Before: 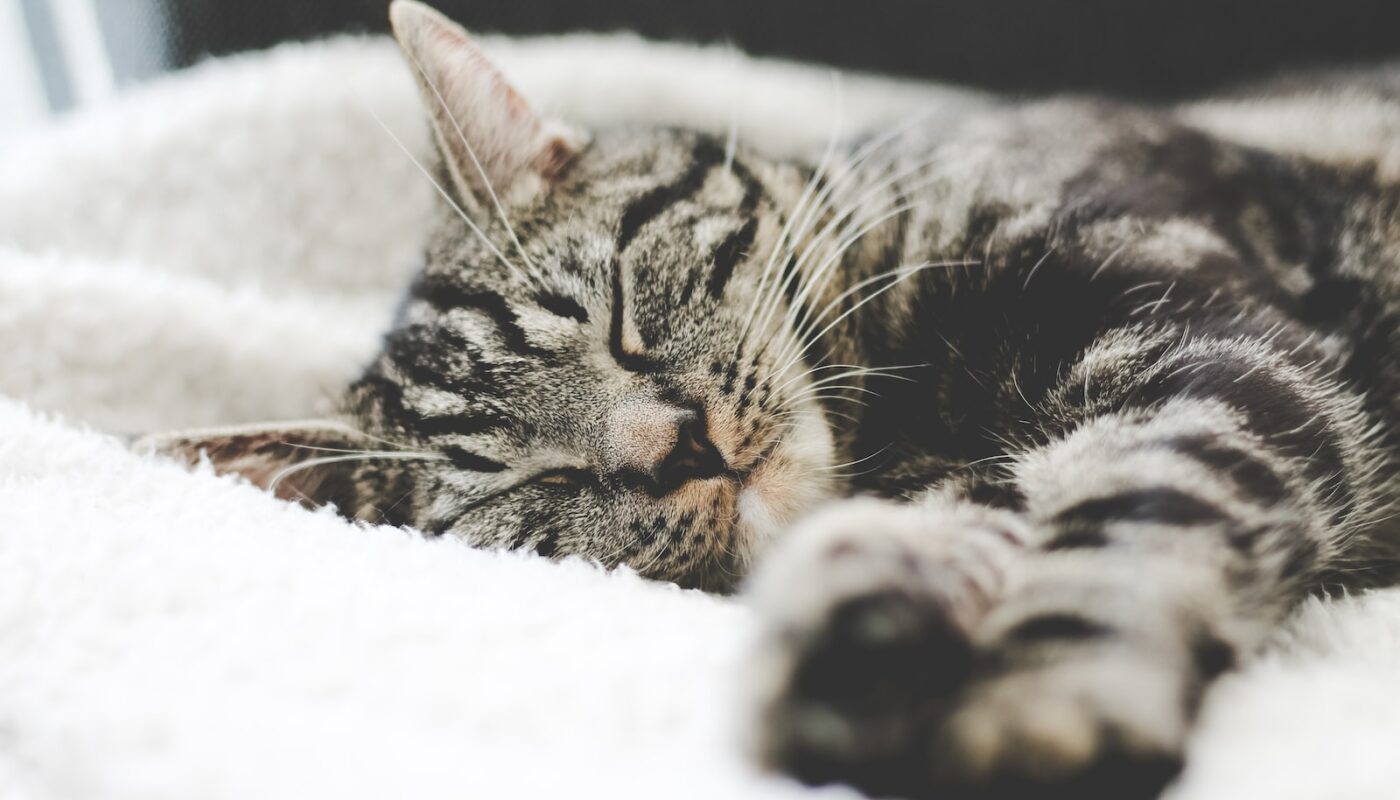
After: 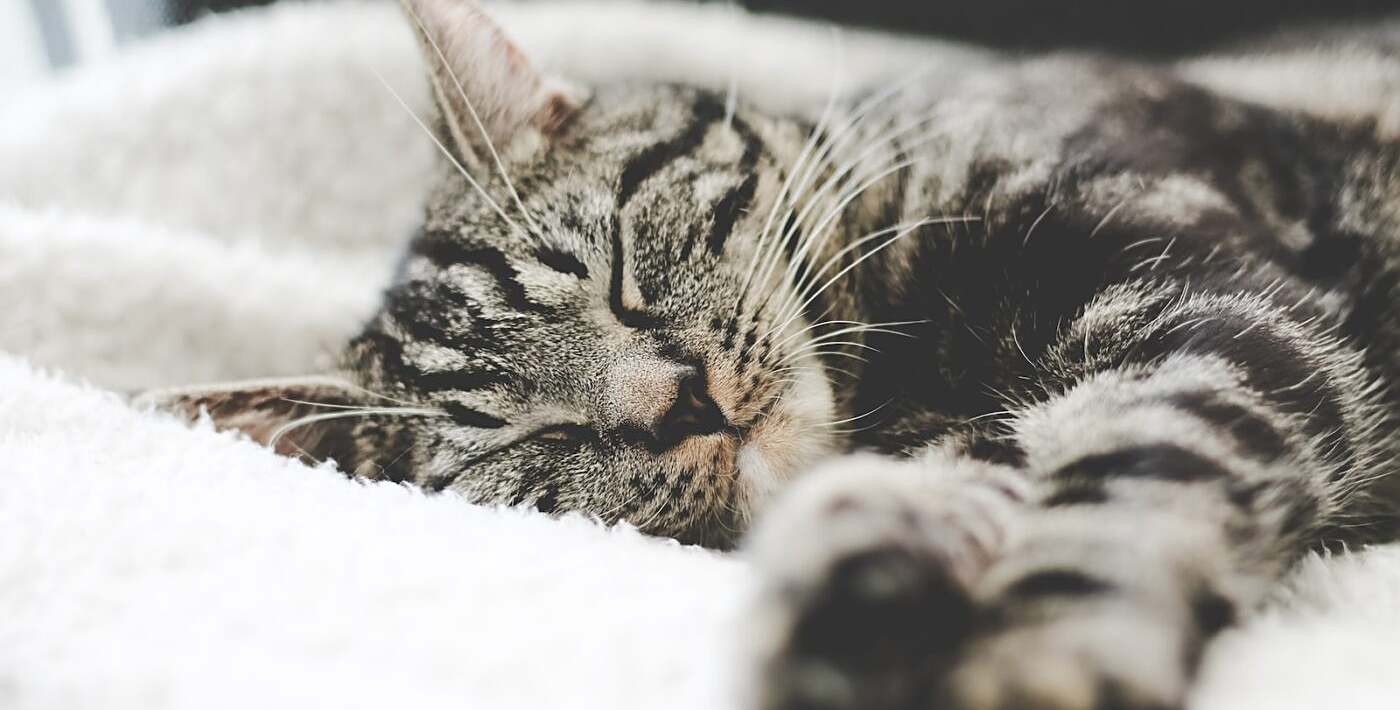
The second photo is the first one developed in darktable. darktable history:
contrast brightness saturation: saturation -0.05
crop and rotate: top 5.609%, bottom 5.609%
sharpen: on, module defaults
